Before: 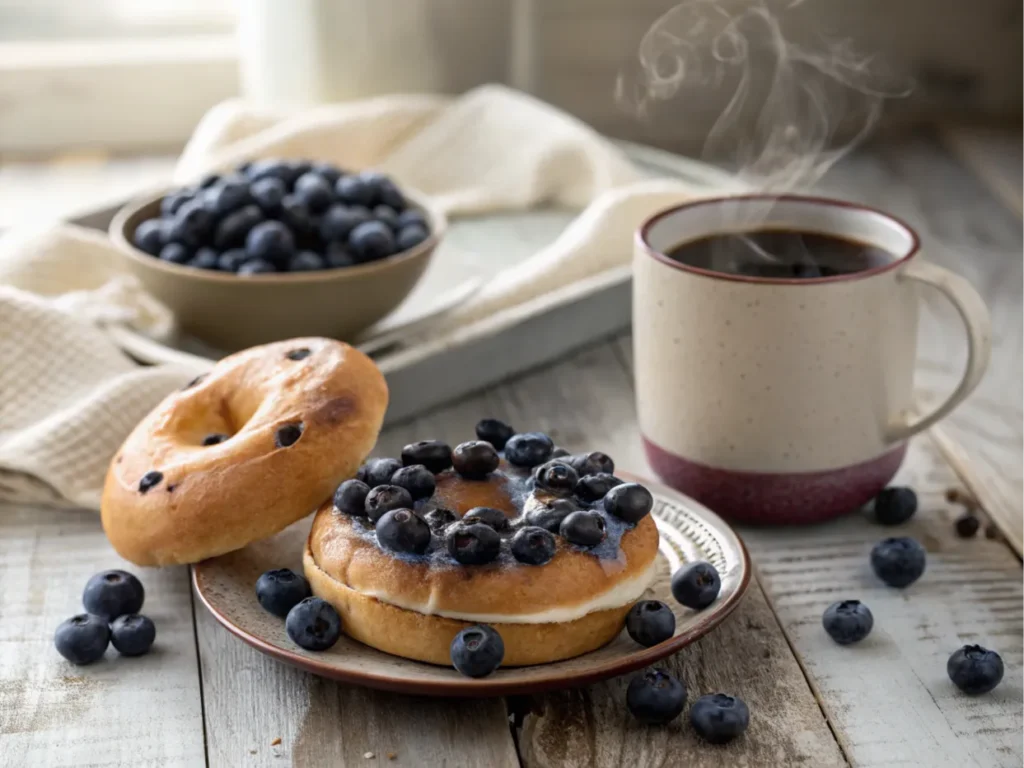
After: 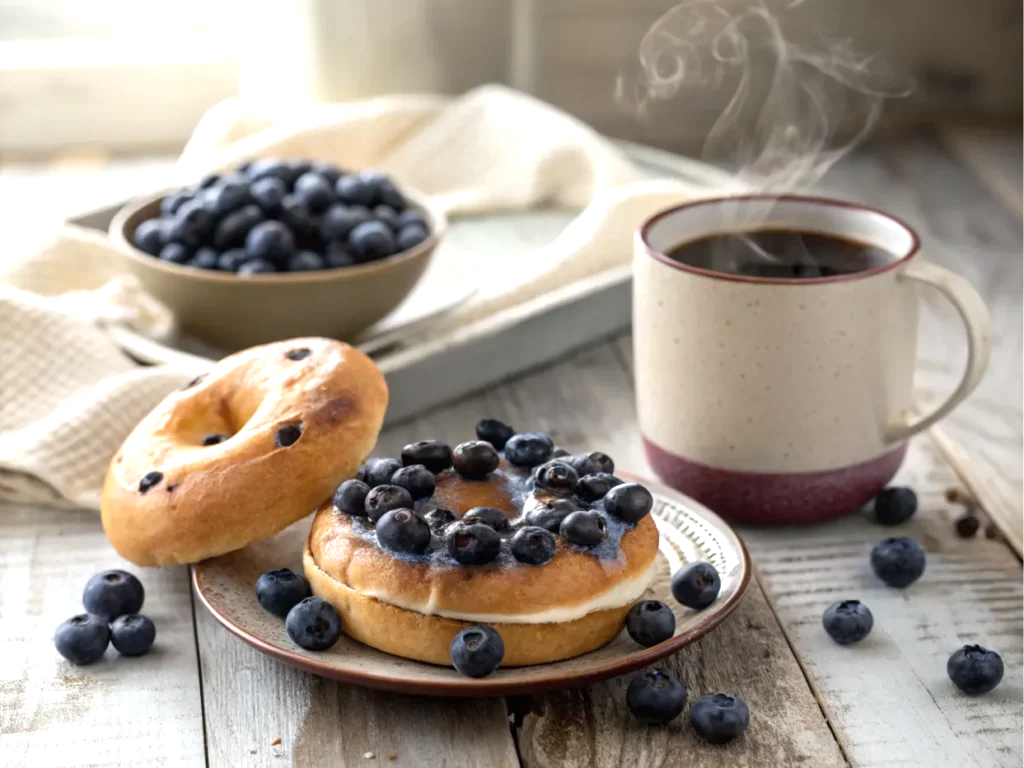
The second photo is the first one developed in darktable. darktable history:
exposure: exposure 0.492 EV, compensate highlight preservation false
